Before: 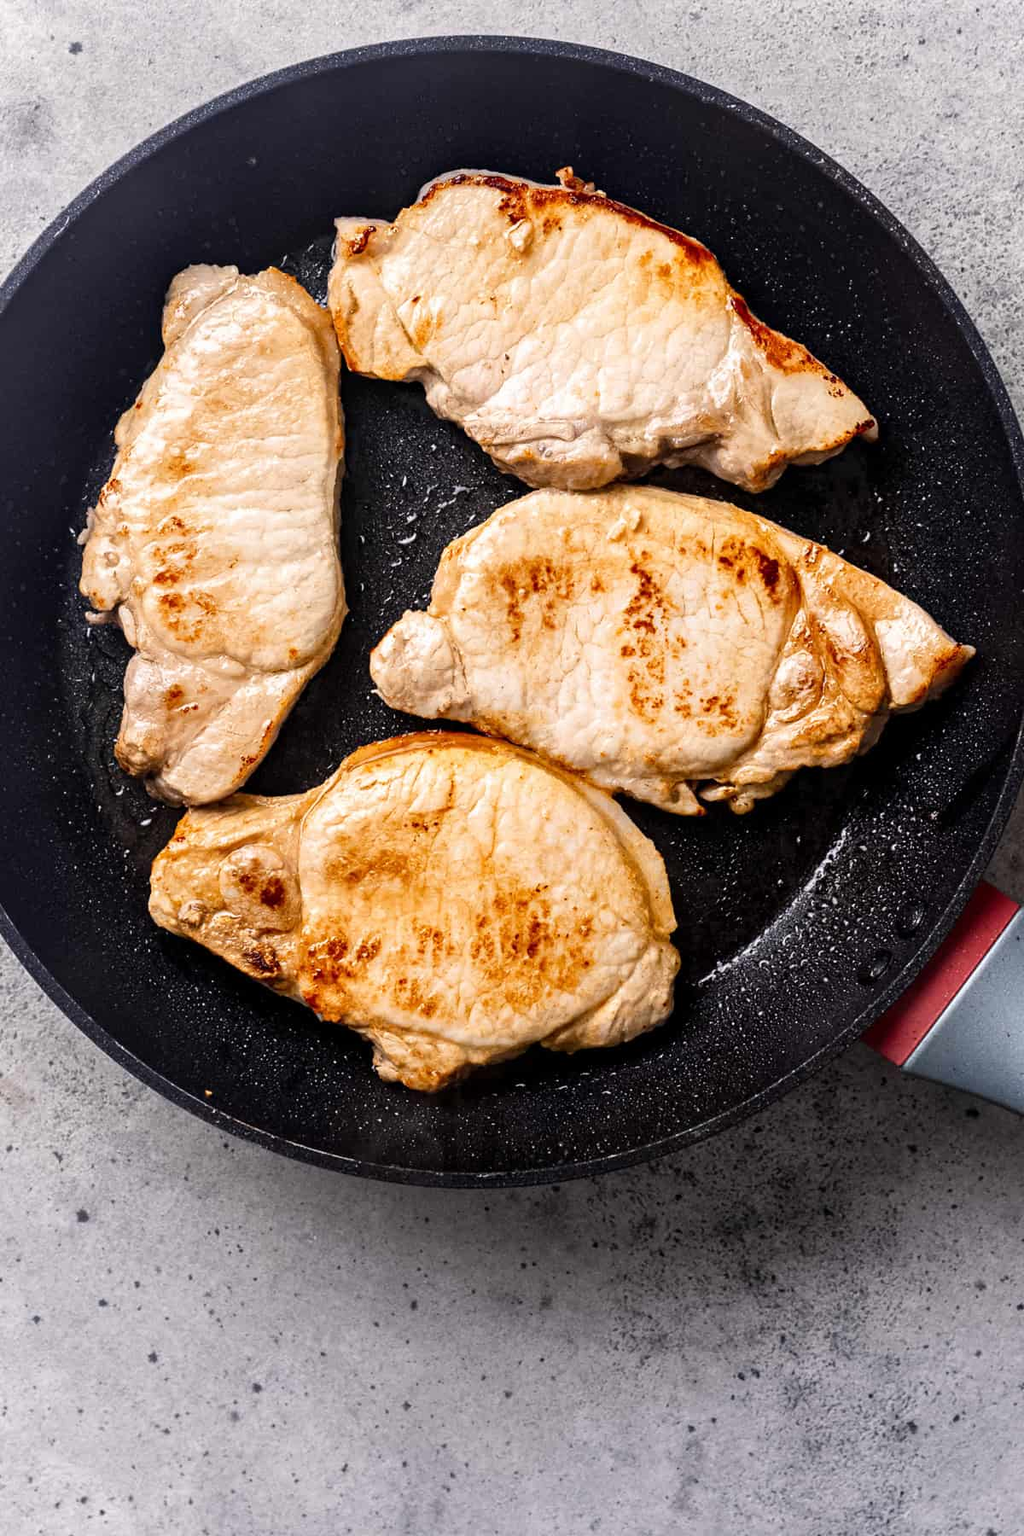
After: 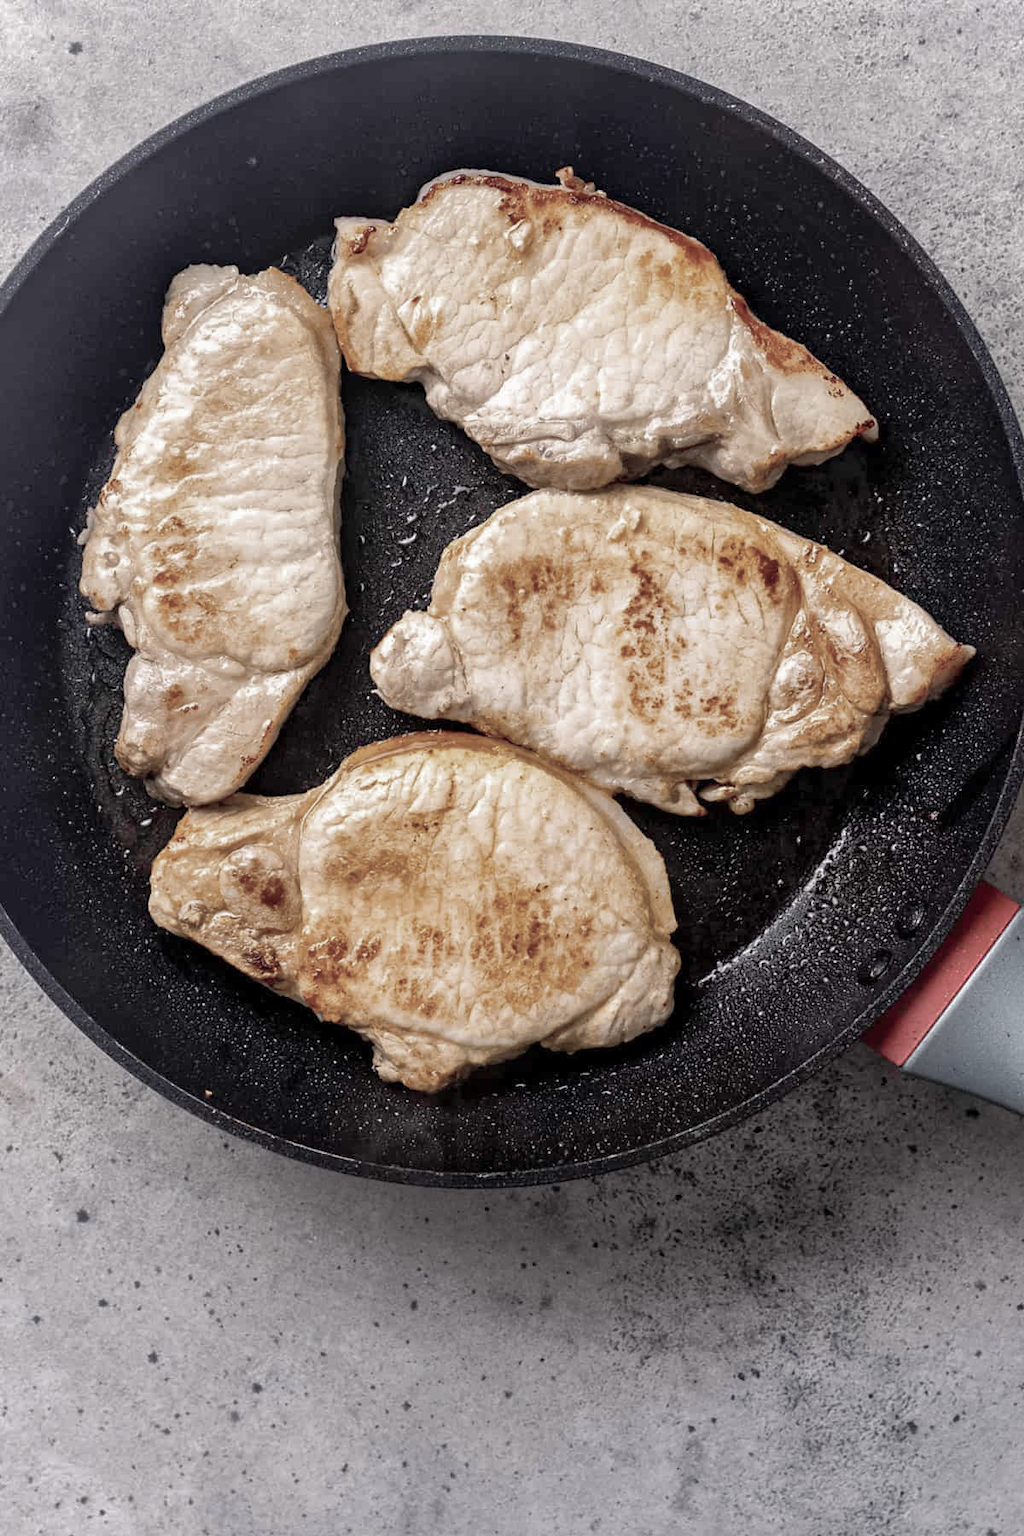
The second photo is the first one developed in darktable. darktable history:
color zones: curves: ch0 [(0, 0.6) (0.129, 0.508) (0.193, 0.483) (0.429, 0.5) (0.571, 0.5) (0.714, 0.5) (0.857, 0.5) (1, 0.6)]; ch1 [(0, 0.481) (0.112, 0.245) (0.213, 0.223) (0.429, 0.233) (0.571, 0.231) (0.683, 0.242) (0.857, 0.296) (1, 0.481)]
shadows and highlights: on, module defaults
